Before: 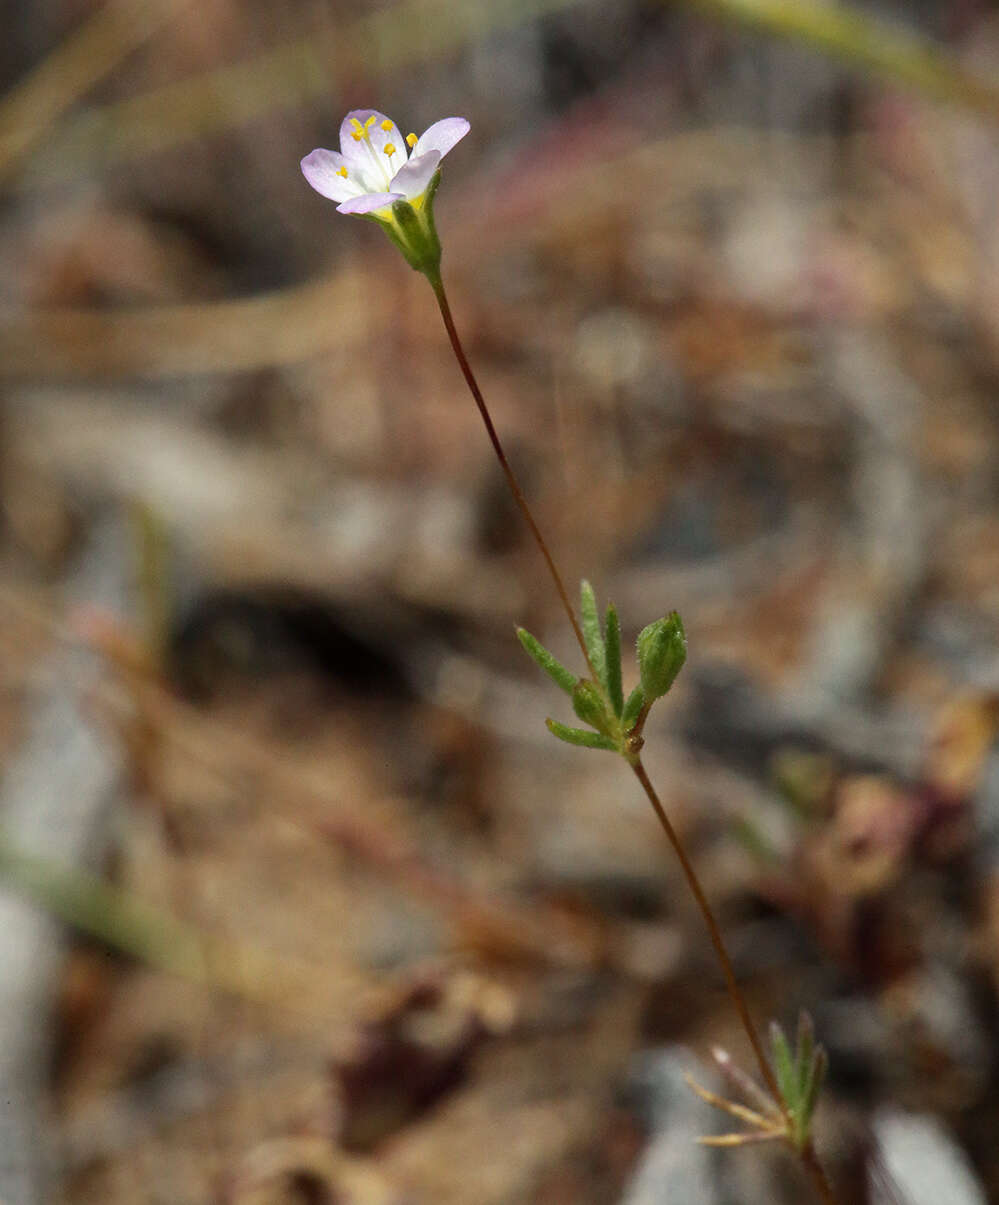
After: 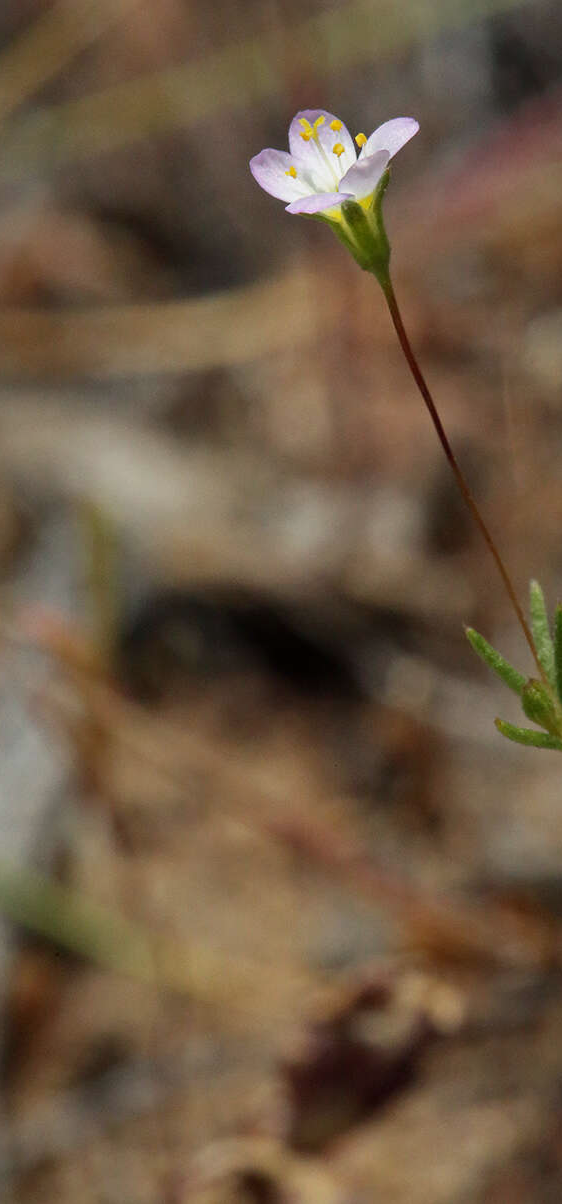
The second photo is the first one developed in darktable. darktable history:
crop: left 5.114%, right 38.589%
exposure: exposure -0.177 EV, compensate highlight preservation false
color balance: mode lift, gamma, gain (sRGB)
